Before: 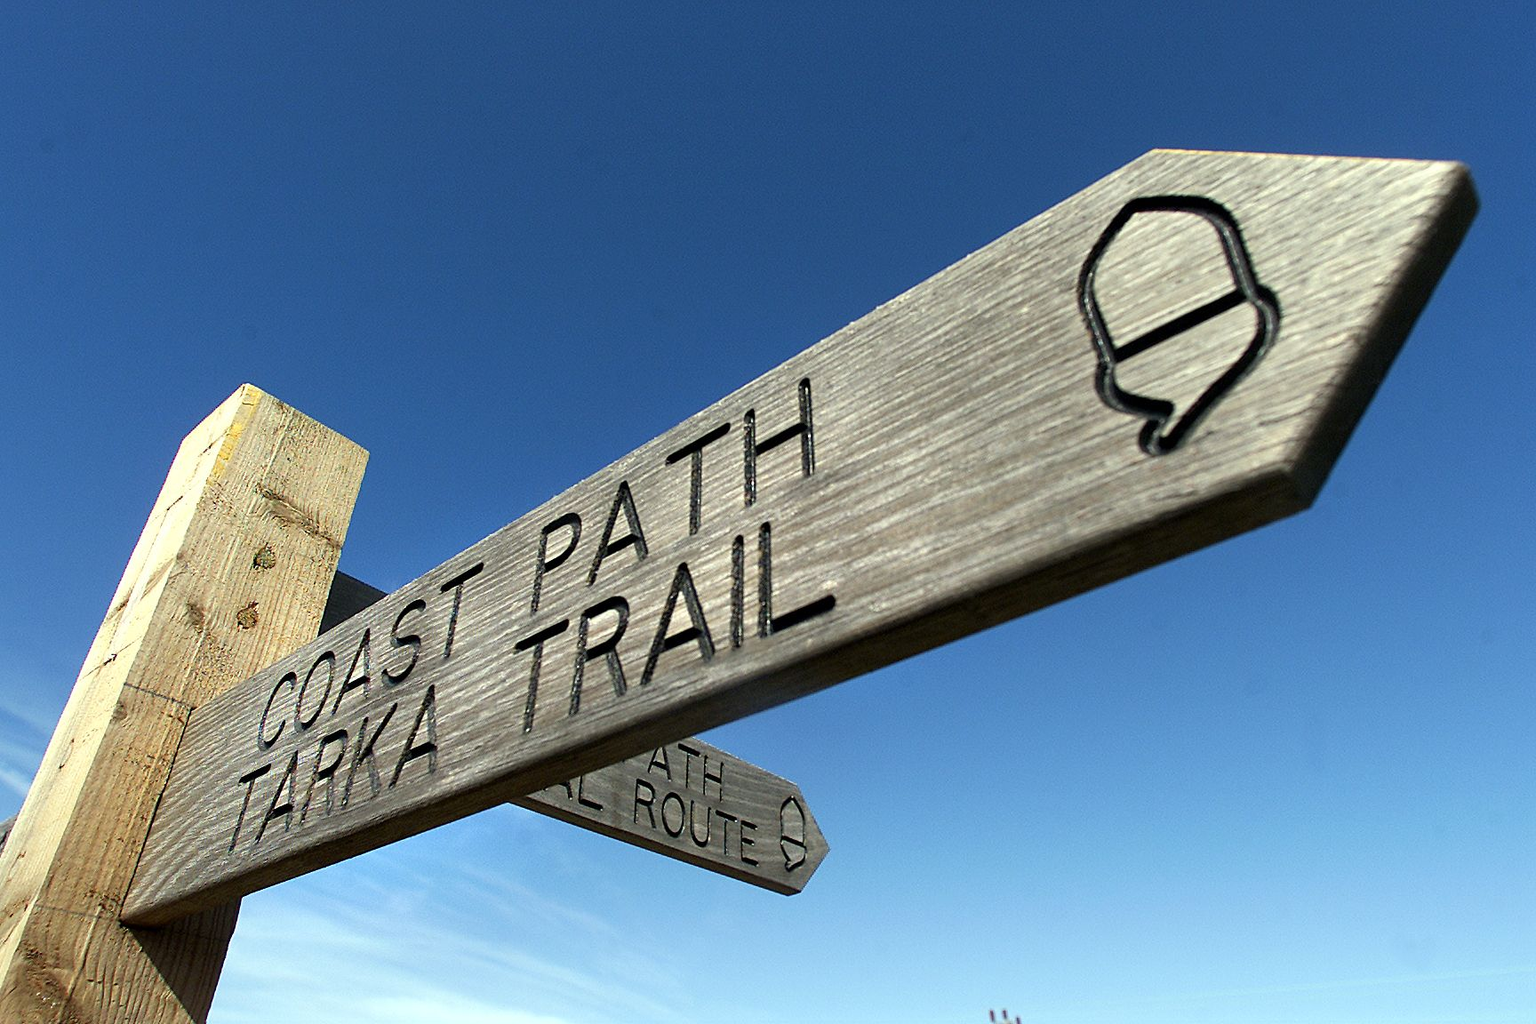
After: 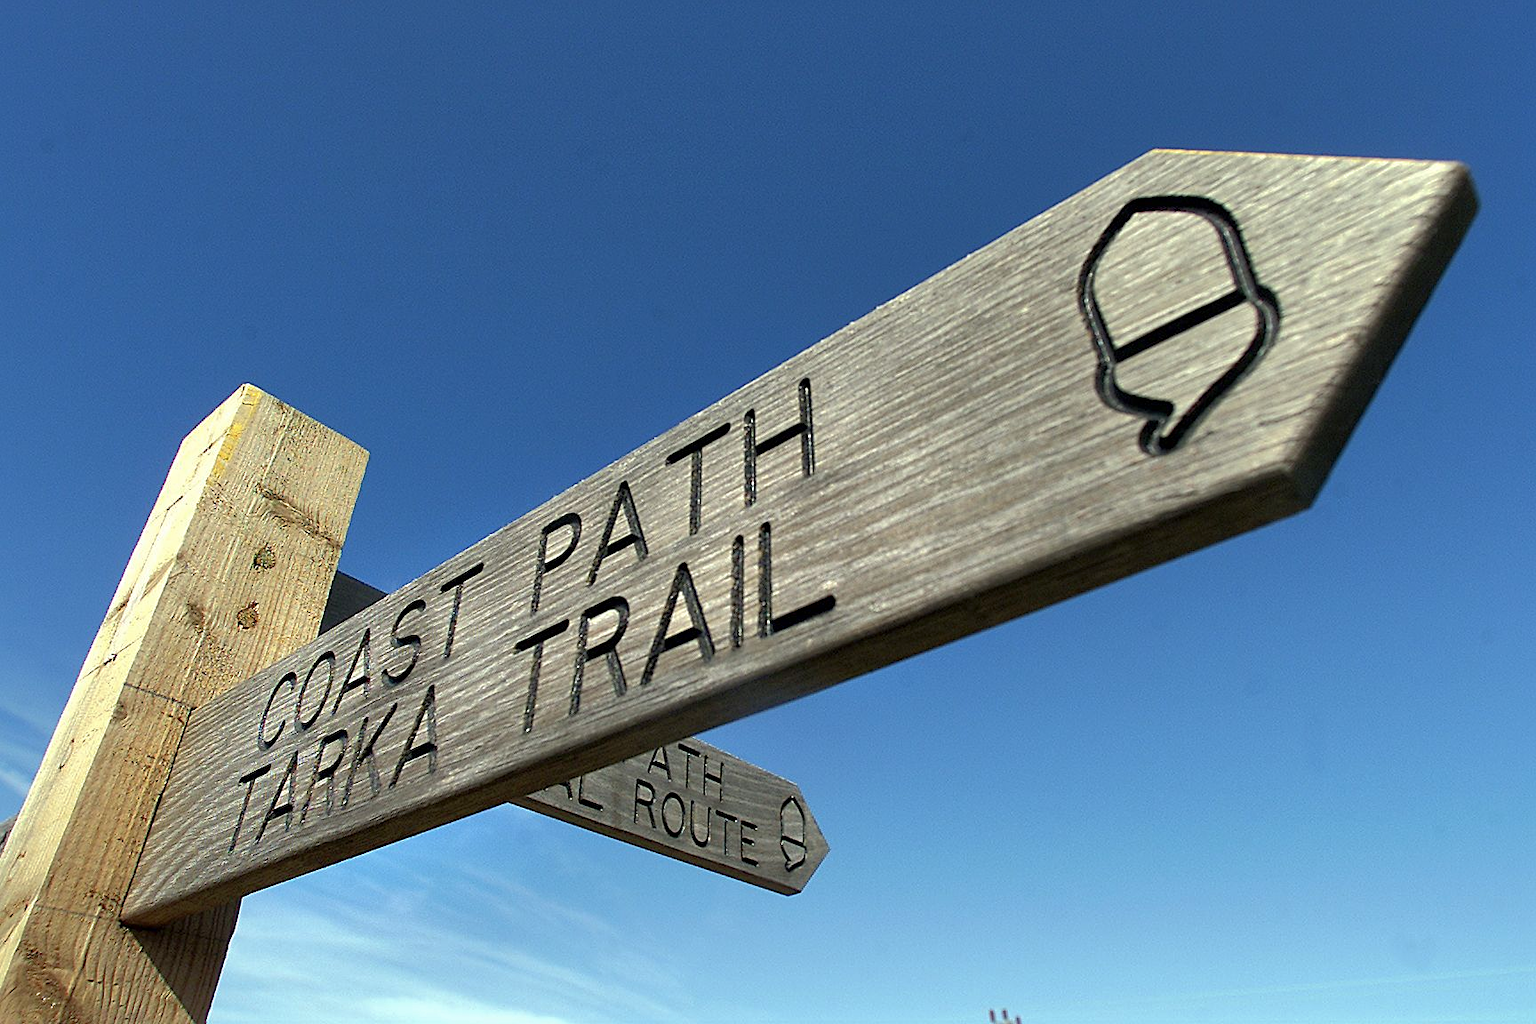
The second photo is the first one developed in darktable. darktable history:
shadows and highlights: on, module defaults
sharpen: amount 0.2
